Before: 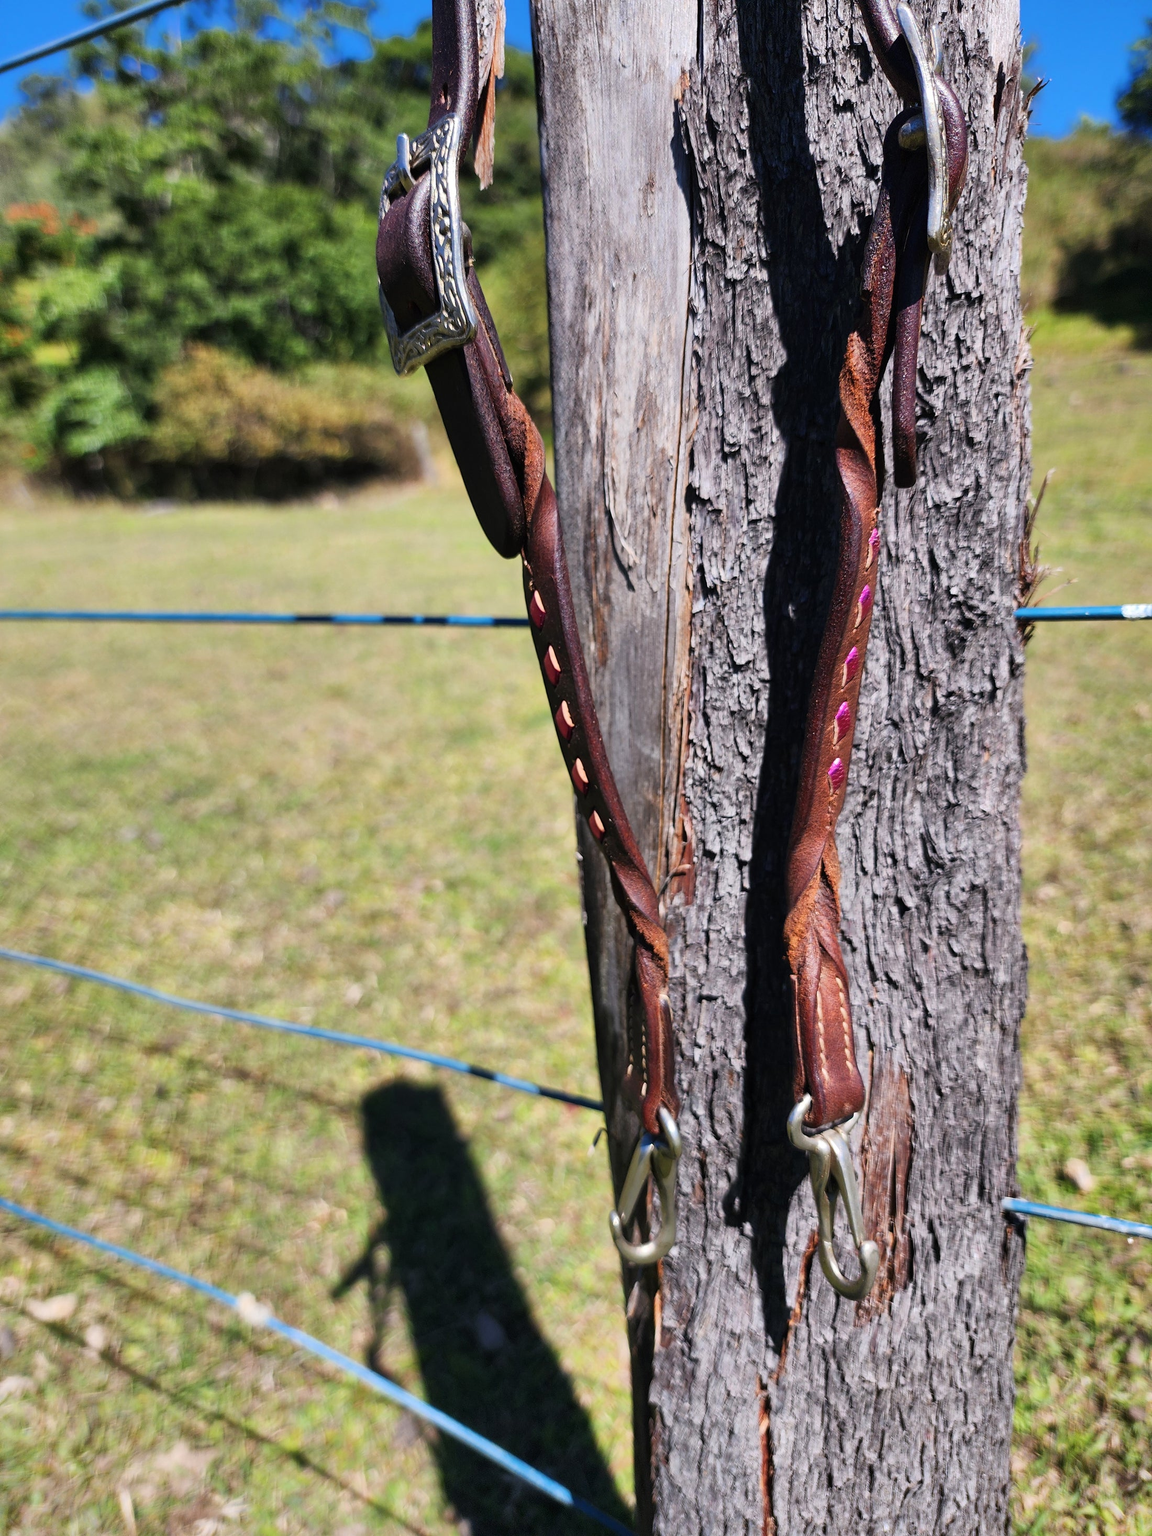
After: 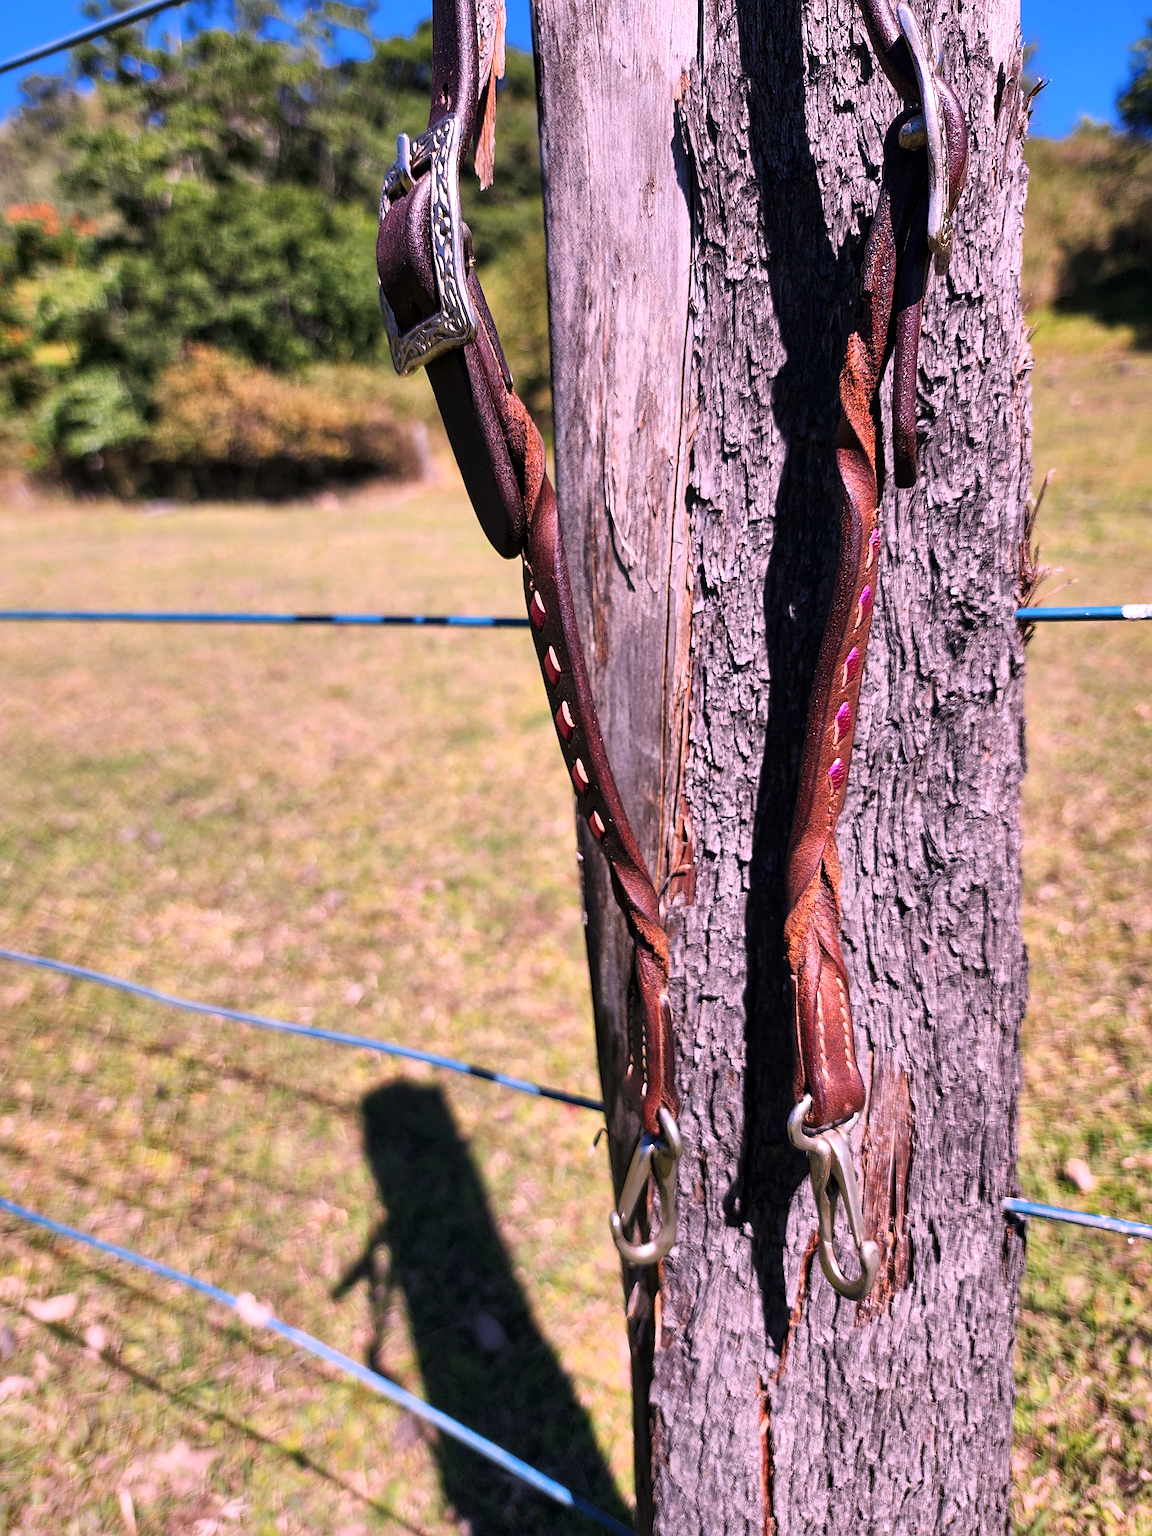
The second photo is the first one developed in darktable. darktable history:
tone curve: color space Lab, linked channels, preserve colors none
sharpen: on, module defaults
local contrast: highlights 100%, shadows 100%, detail 120%, midtone range 0.2
white balance: red 1.188, blue 1.11
